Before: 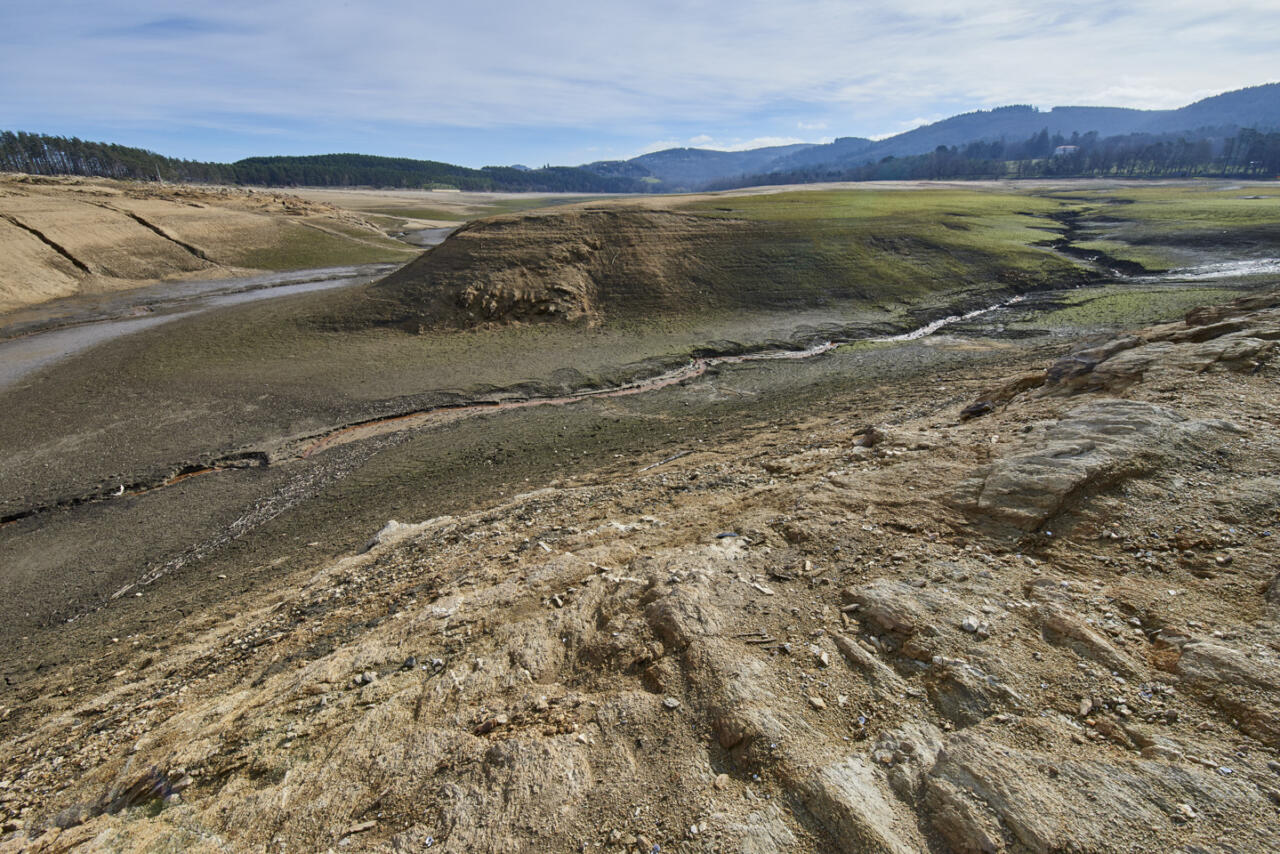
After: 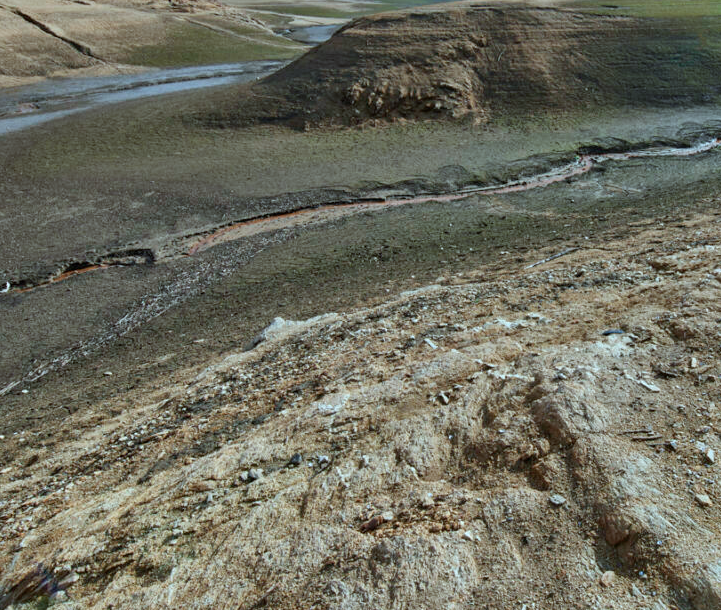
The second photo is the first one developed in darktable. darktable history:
color correction: highlights a* -11.71, highlights b* -15.58
crop: left 8.966%, top 23.852%, right 34.699%, bottom 4.703%
